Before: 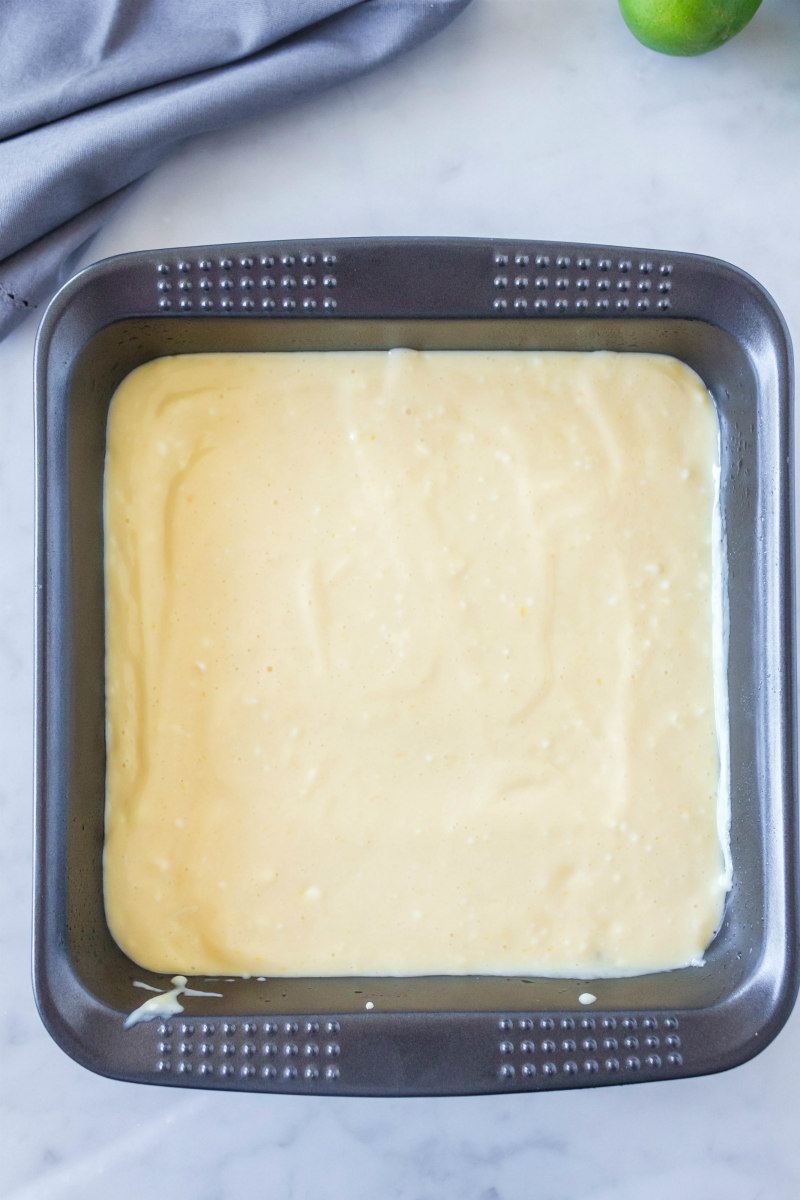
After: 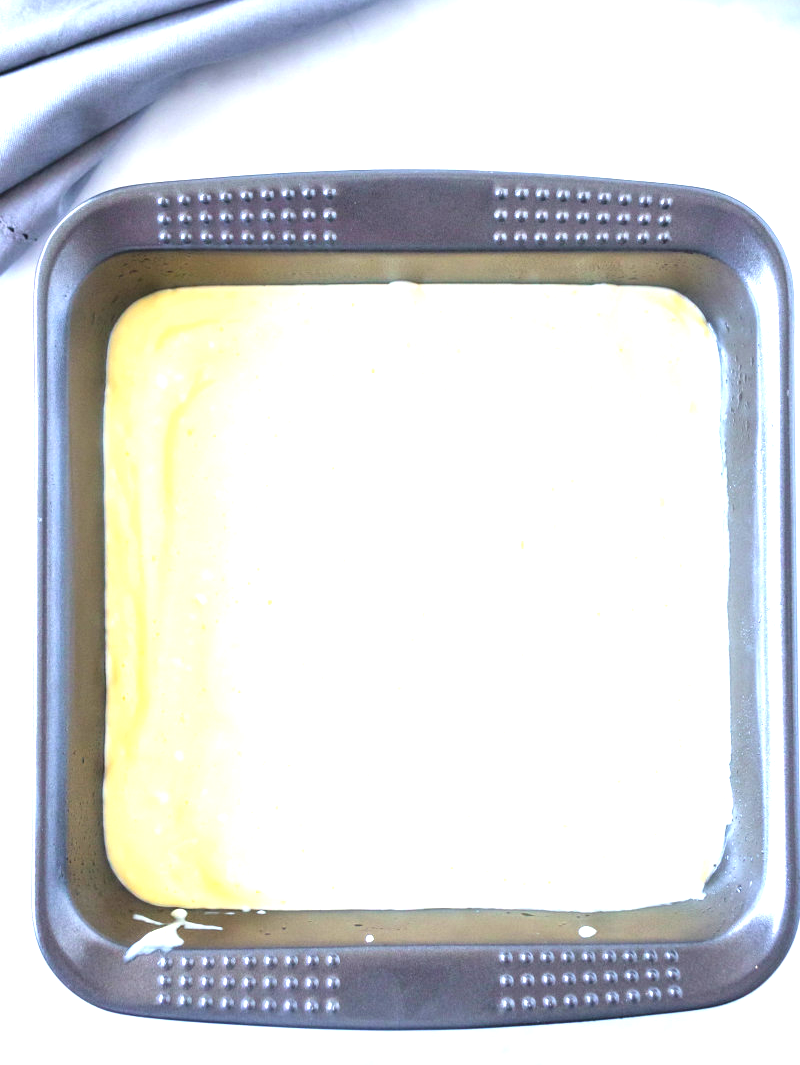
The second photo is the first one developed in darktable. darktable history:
crop and rotate: top 5.609%, bottom 5.609%
exposure: black level correction 0, exposure 1.3 EV, compensate exposure bias true, compensate highlight preservation false
